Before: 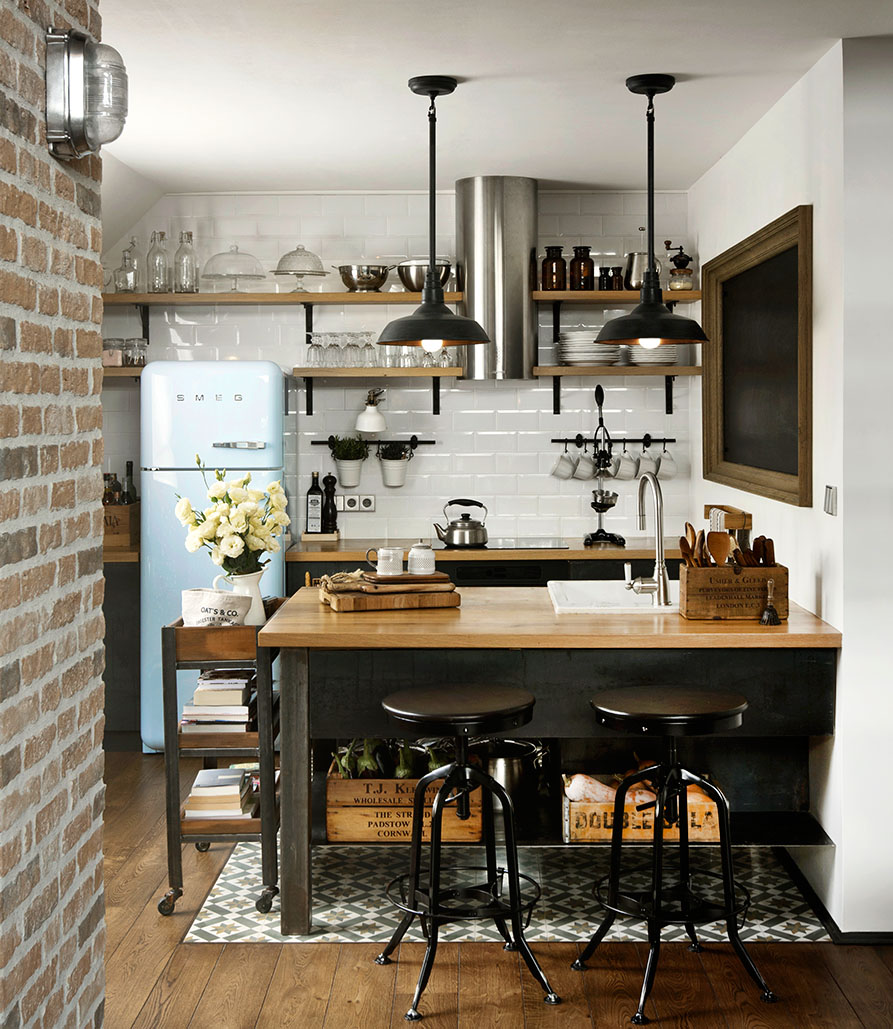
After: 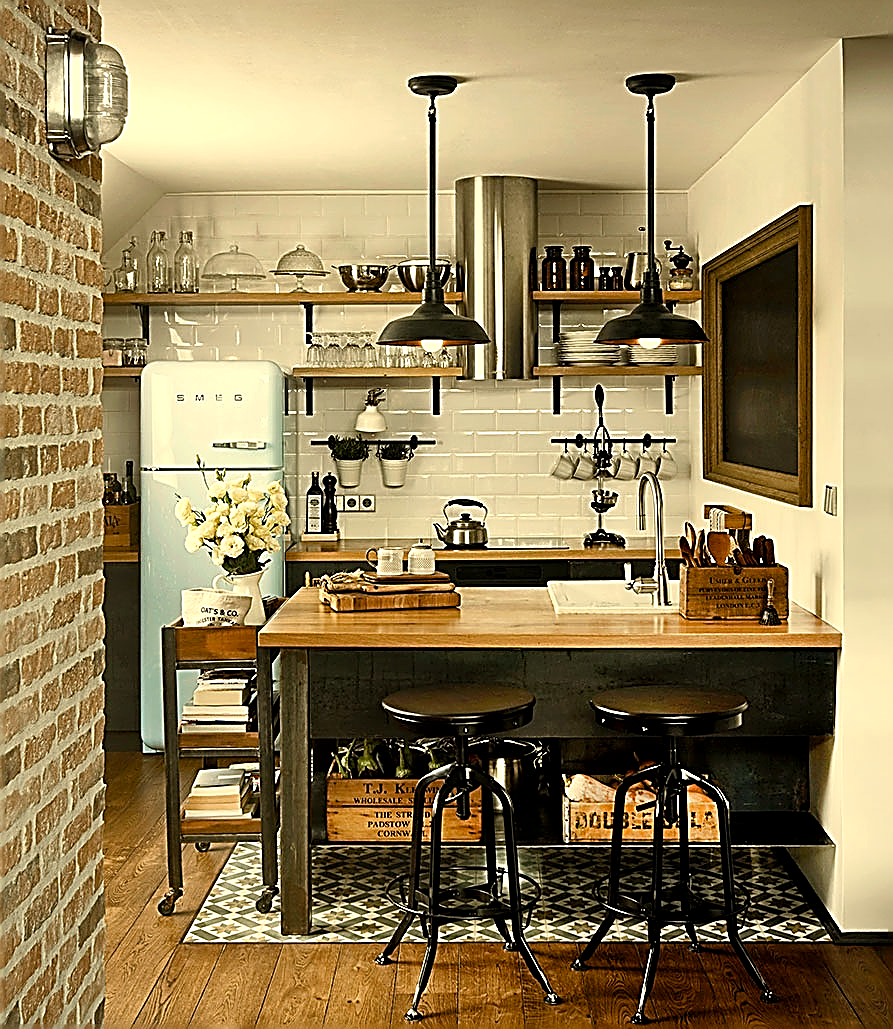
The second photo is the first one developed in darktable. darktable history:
color balance rgb: perceptual saturation grading › global saturation 20%, perceptual saturation grading › highlights -25%, perceptual saturation grading › shadows 25%
local contrast: mode bilateral grid, contrast 20, coarseness 50, detail 130%, midtone range 0.2
white balance: red 1.08, blue 0.791
sharpen: amount 1.861
